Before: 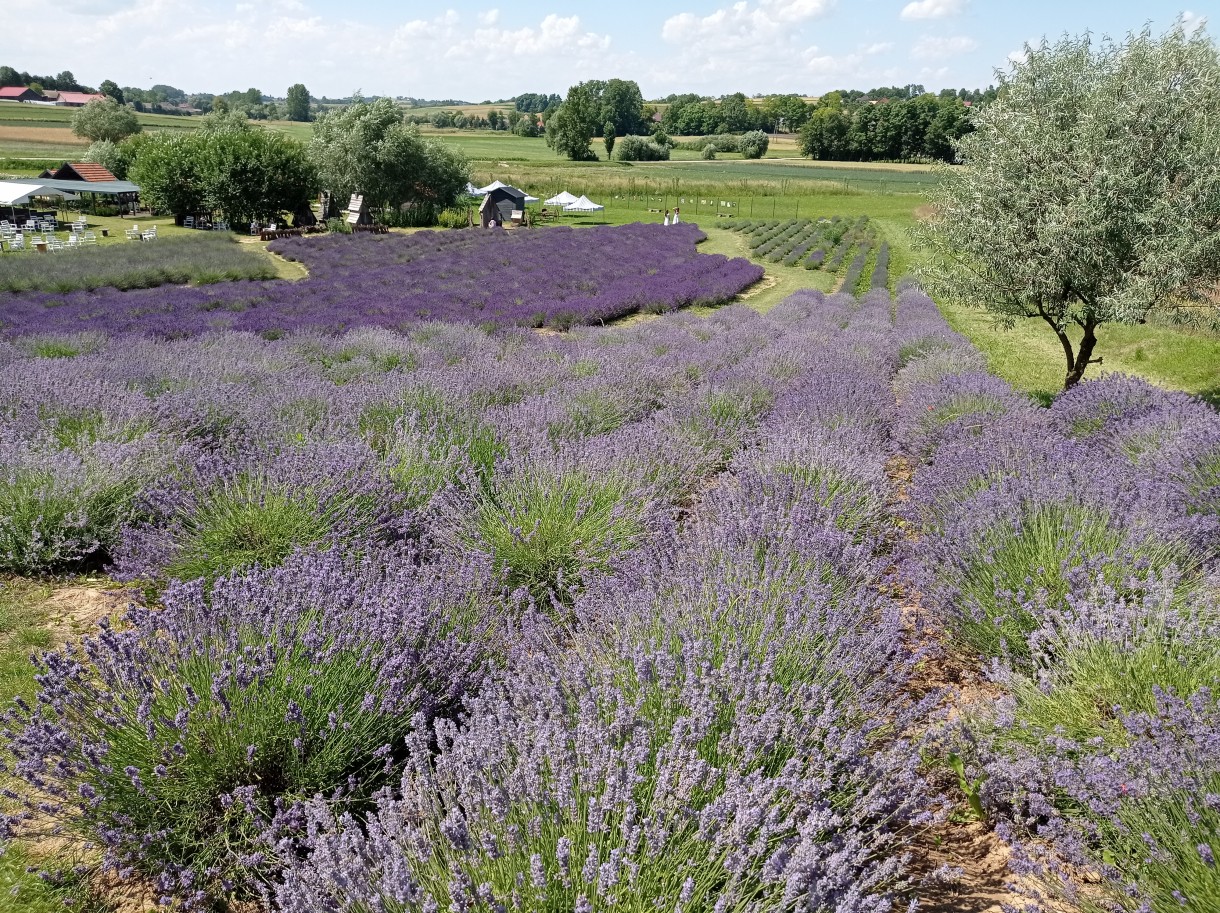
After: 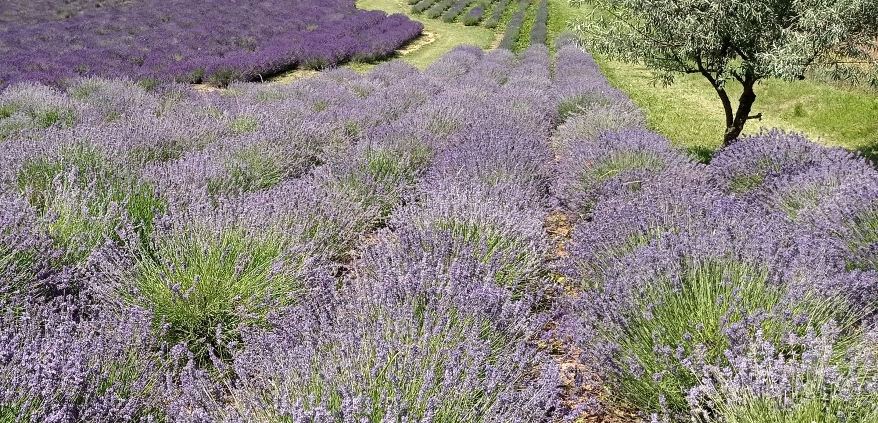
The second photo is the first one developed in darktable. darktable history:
crop and rotate: left 27.968%, top 26.729%, bottom 26.851%
tone equalizer: -8 EV -0.419 EV, -7 EV -0.364 EV, -6 EV -0.369 EV, -5 EV -0.245 EV, -3 EV 0.202 EV, -2 EV 0.305 EV, -1 EV 0.398 EV, +0 EV 0.4 EV, edges refinement/feathering 500, mask exposure compensation -1.57 EV, preserve details no
shadows and highlights: low approximation 0.01, soften with gaussian
